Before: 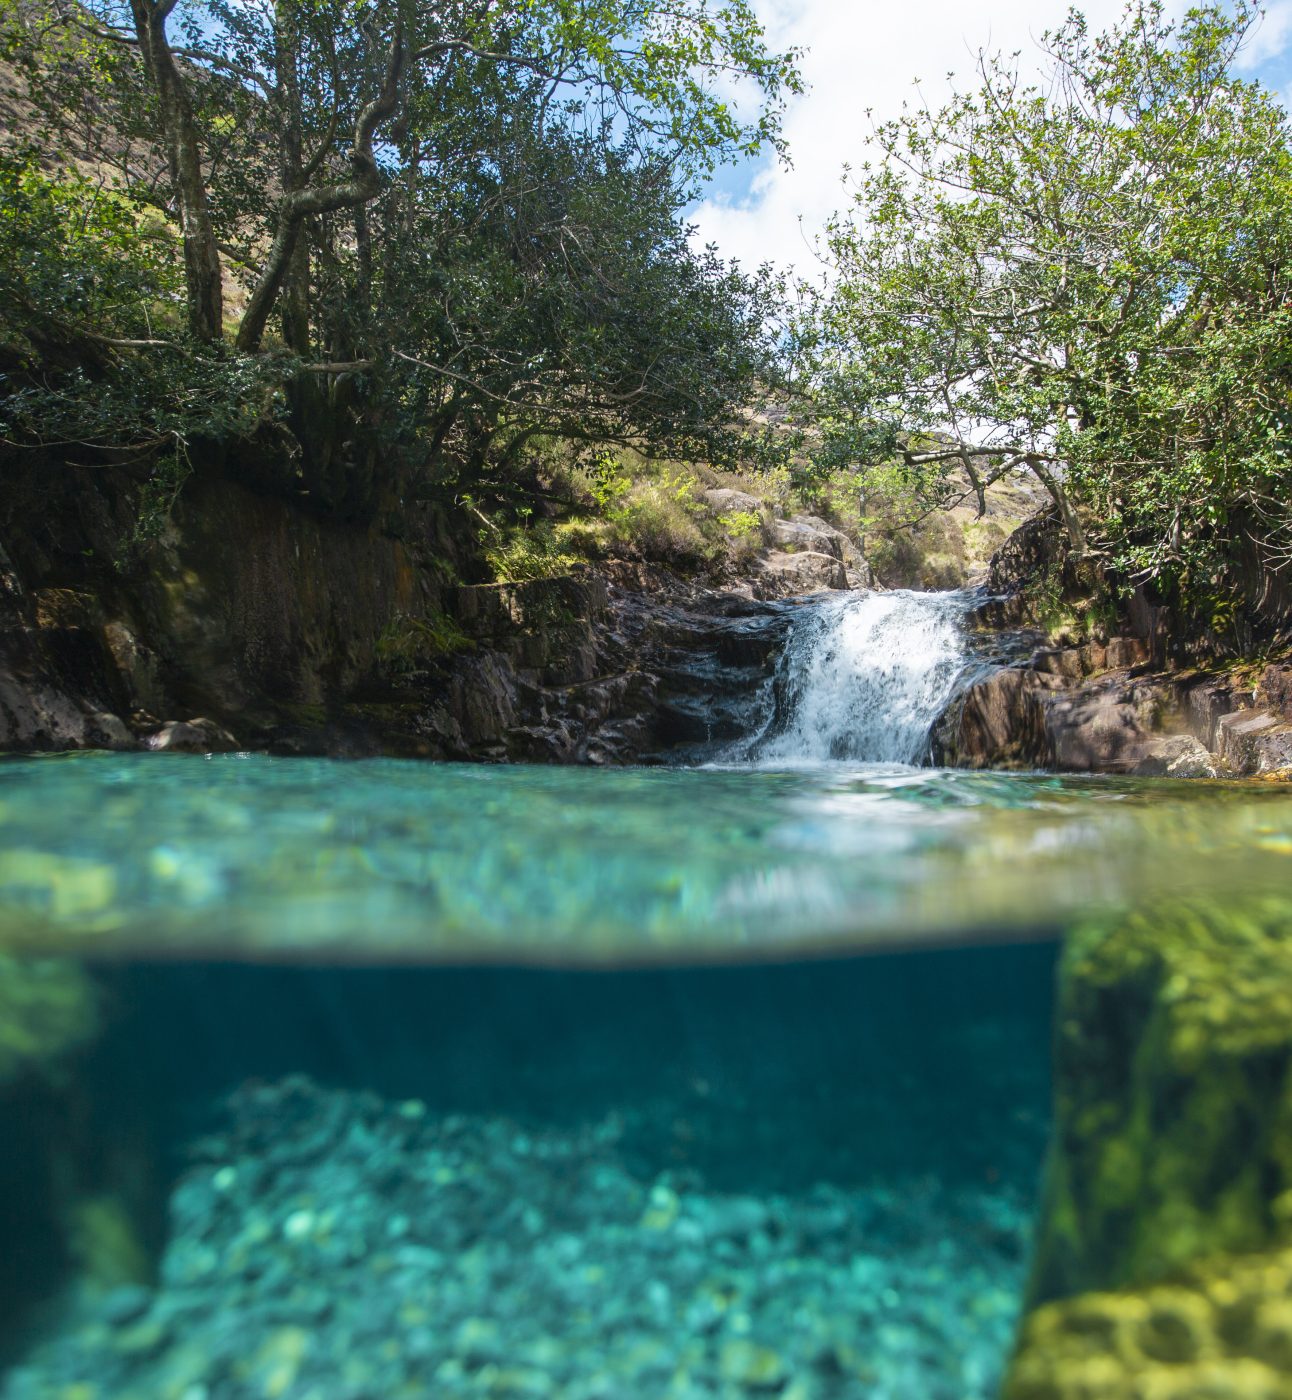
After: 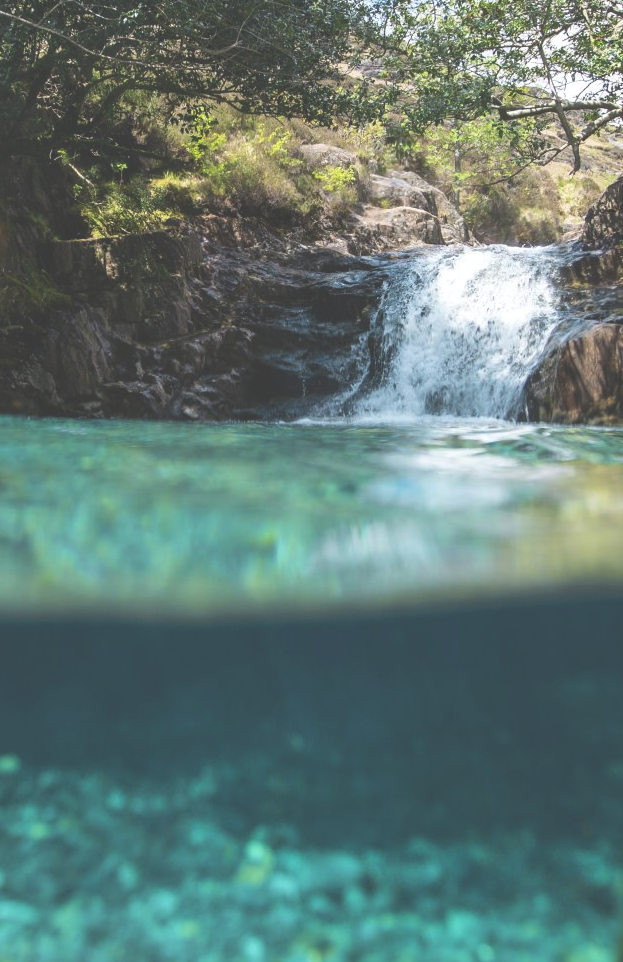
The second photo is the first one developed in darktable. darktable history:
contrast brightness saturation: contrast 0.07
exposure: black level correction -0.041, exposure 0.064 EV, compensate highlight preservation false
crop: left 31.379%, top 24.658%, right 20.326%, bottom 6.628%
